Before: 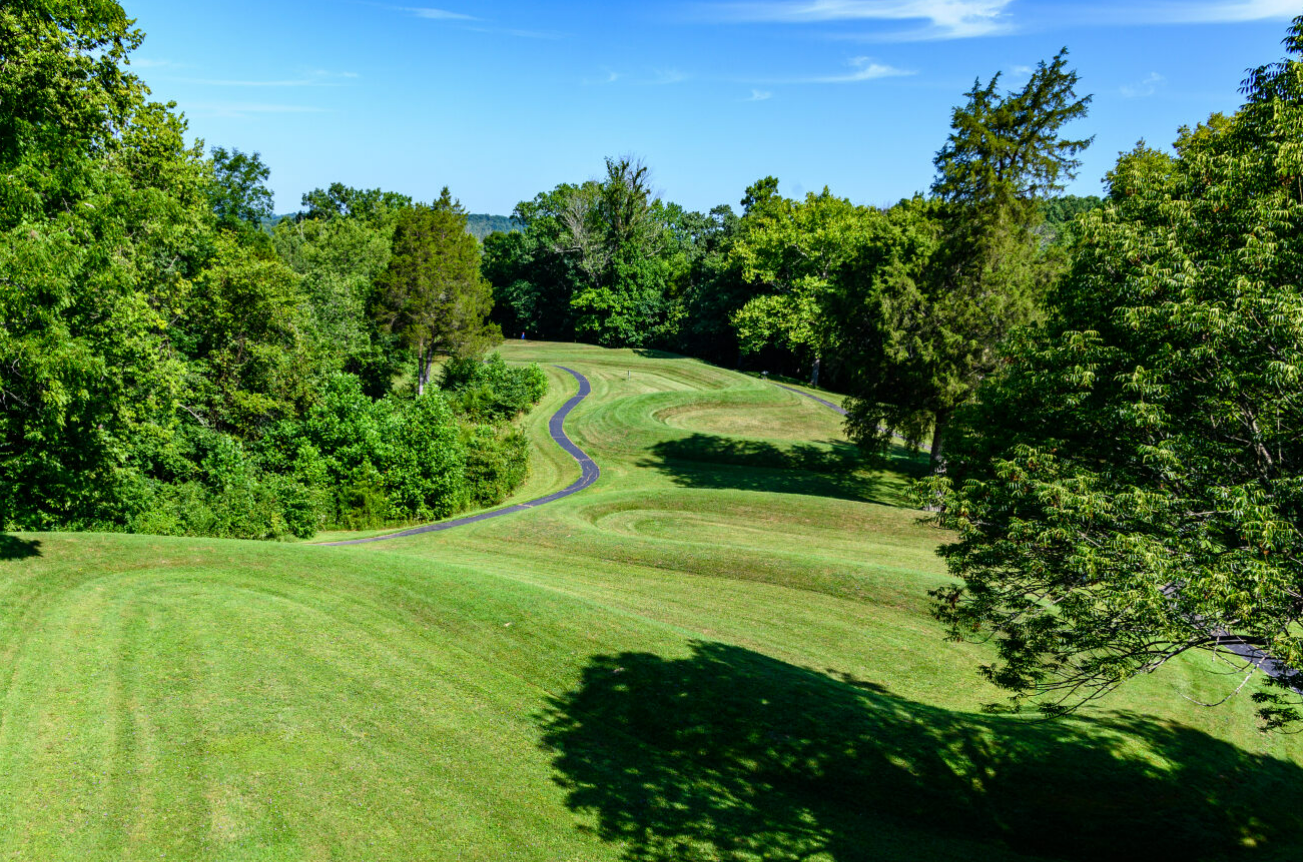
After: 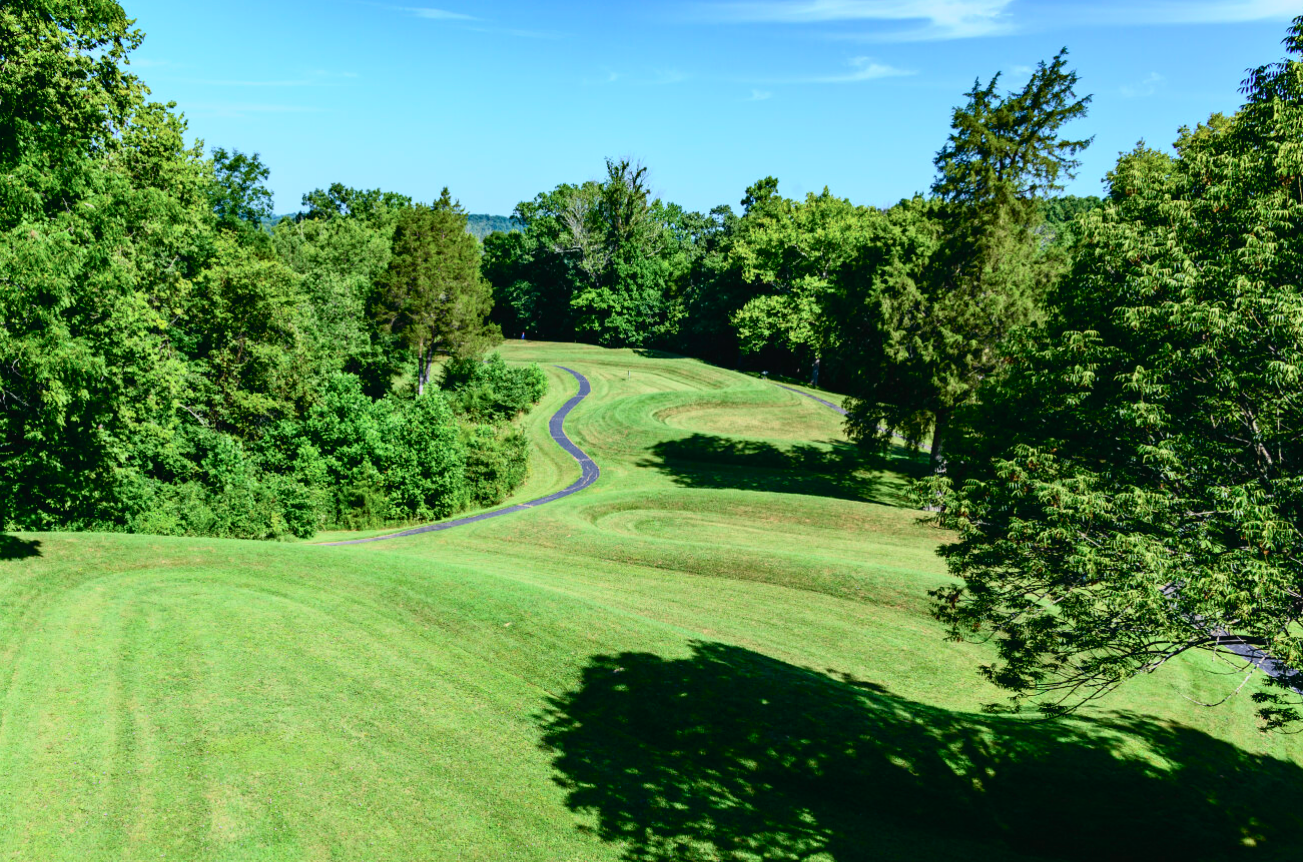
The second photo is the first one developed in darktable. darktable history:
tone curve: curves: ch0 [(0, 0.022) (0.114, 0.096) (0.282, 0.299) (0.456, 0.51) (0.613, 0.693) (0.786, 0.843) (0.999, 0.949)]; ch1 [(0, 0) (0.384, 0.365) (0.463, 0.447) (0.486, 0.474) (0.503, 0.5) (0.535, 0.522) (0.555, 0.546) (0.593, 0.599) (0.755, 0.793) (1, 1)]; ch2 [(0, 0) (0.369, 0.375) (0.449, 0.434) (0.501, 0.5) (0.528, 0.517) (0.561, 0.57) (0.612, 0.631) (0.668, 0.659) (1, 1)], color space Lab, independent channels, preserve colors none
